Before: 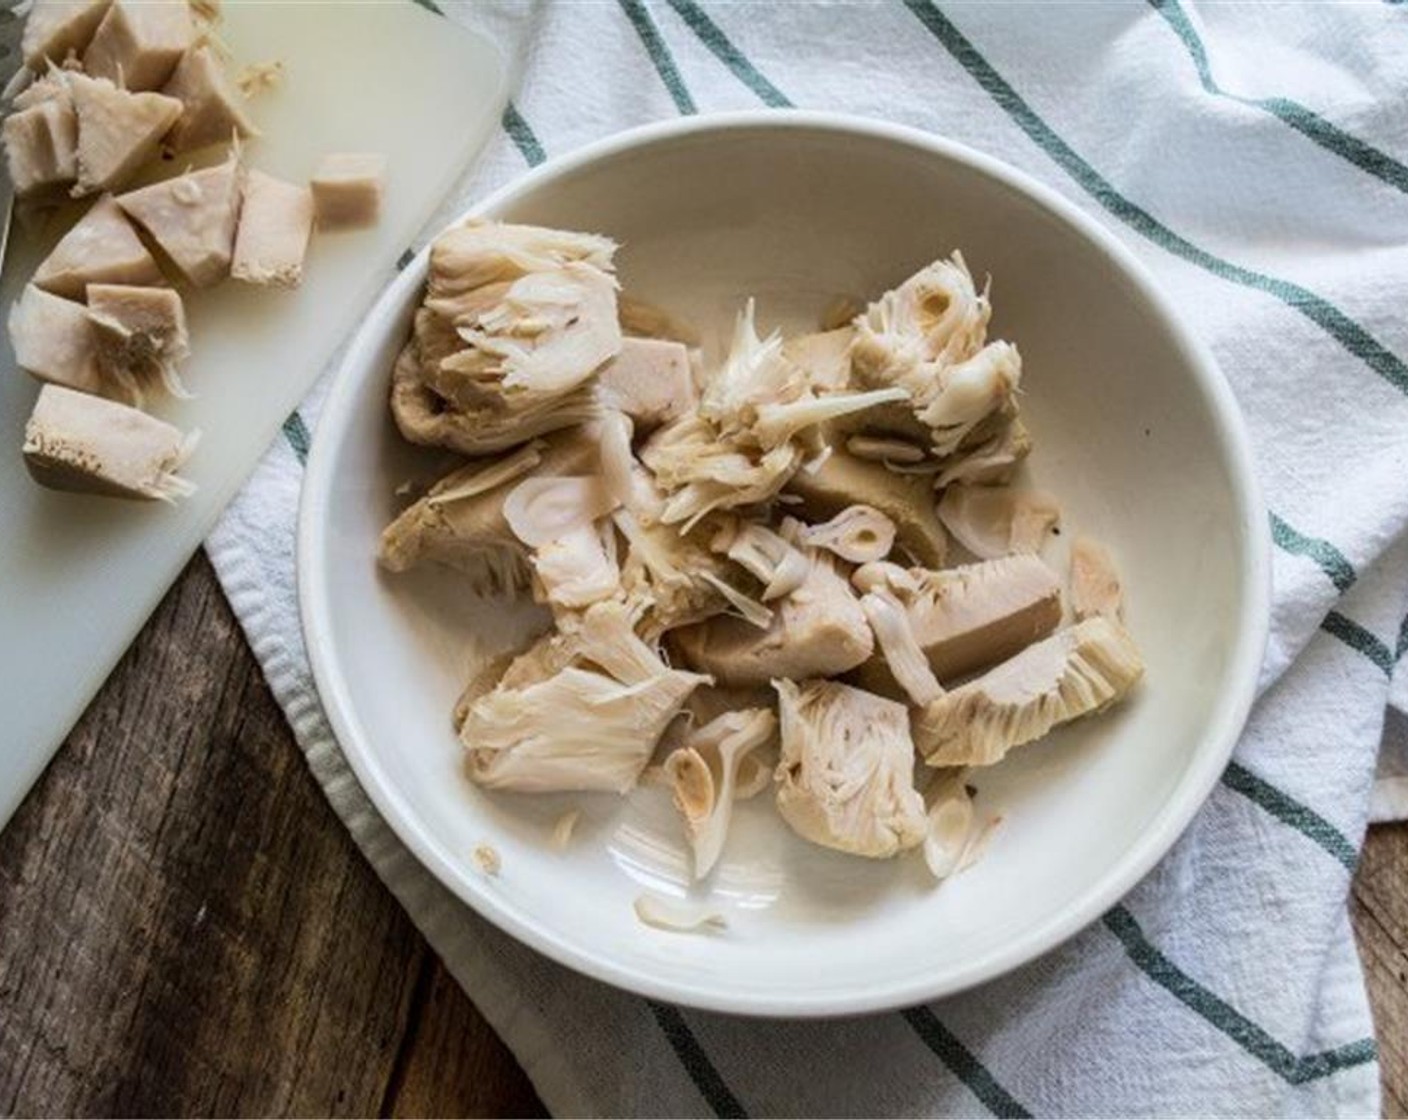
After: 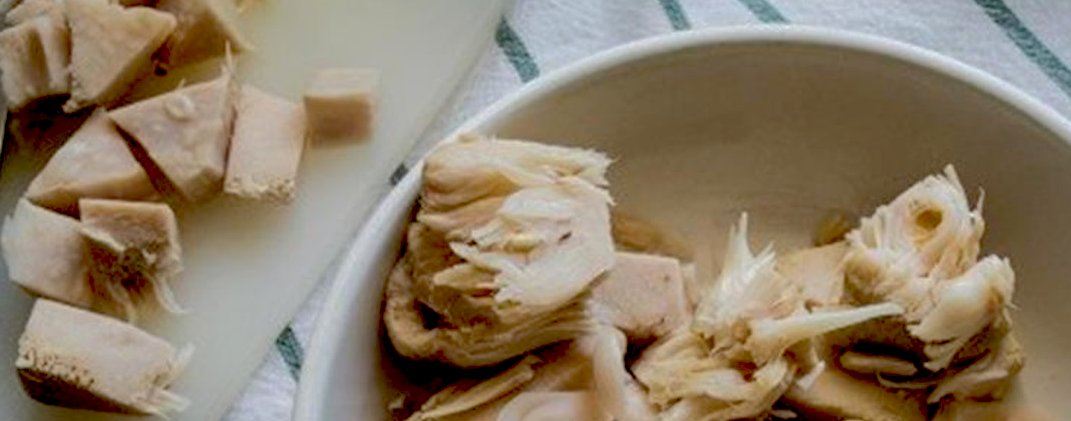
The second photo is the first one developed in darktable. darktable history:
exposure: black level correction 0.028, exposure -0.079 EV, compensate highlight preservation false
crop: left 0.524%, top 7.647%, right 23.354%, bottom 54.717%
shadows and highlights: highlights -59.86
